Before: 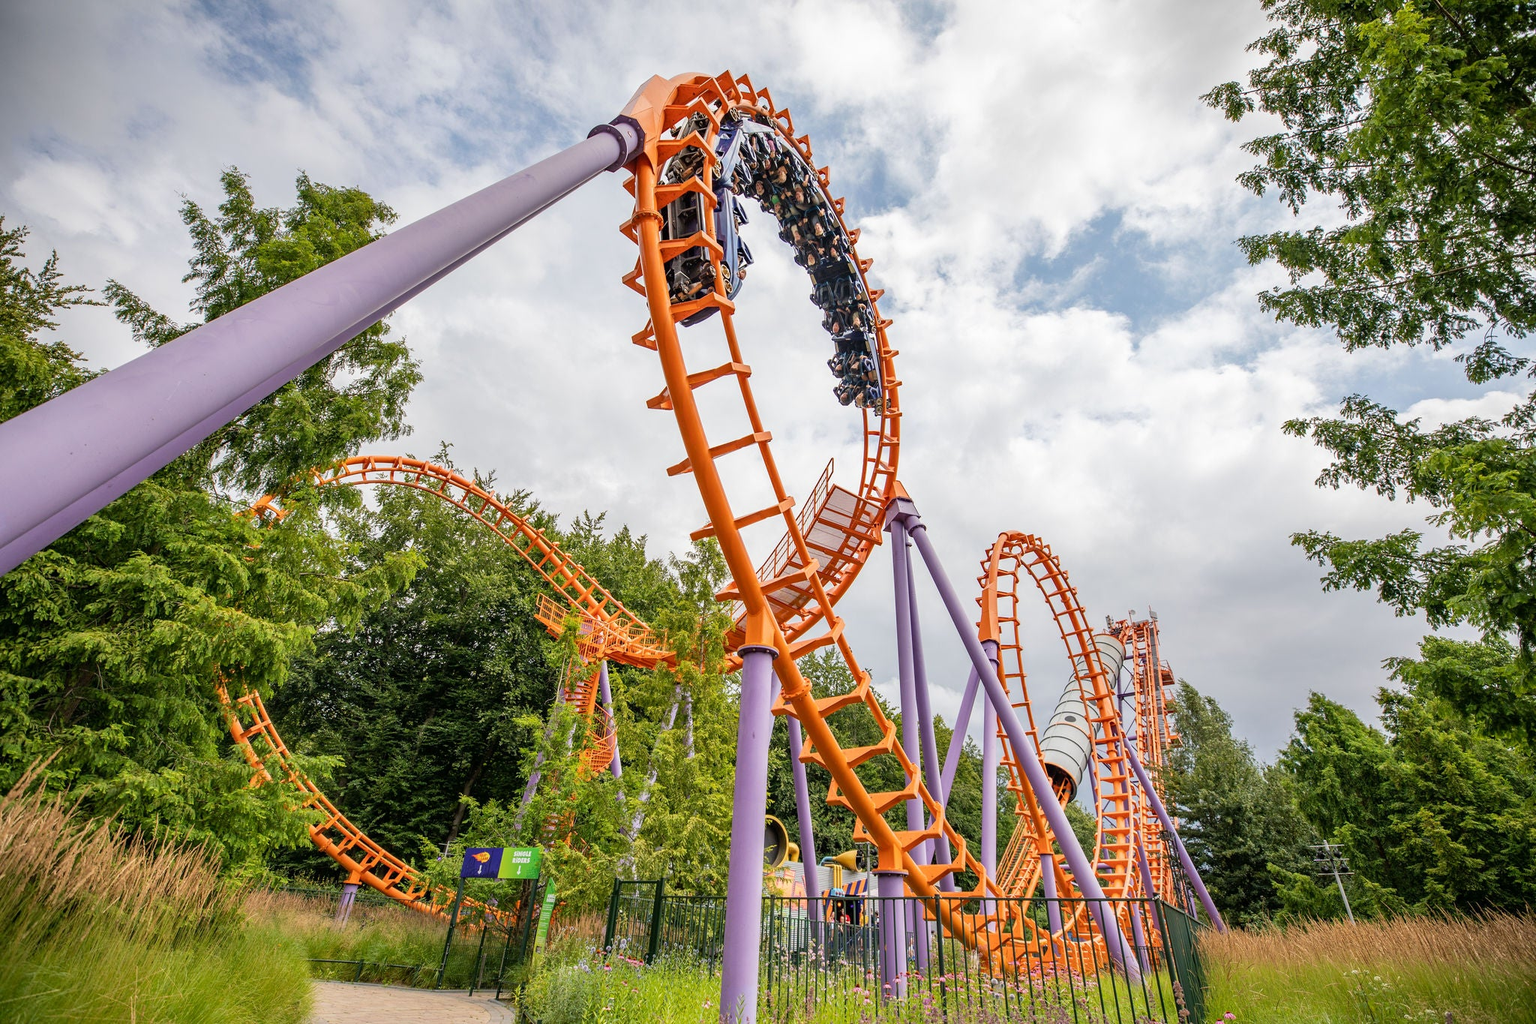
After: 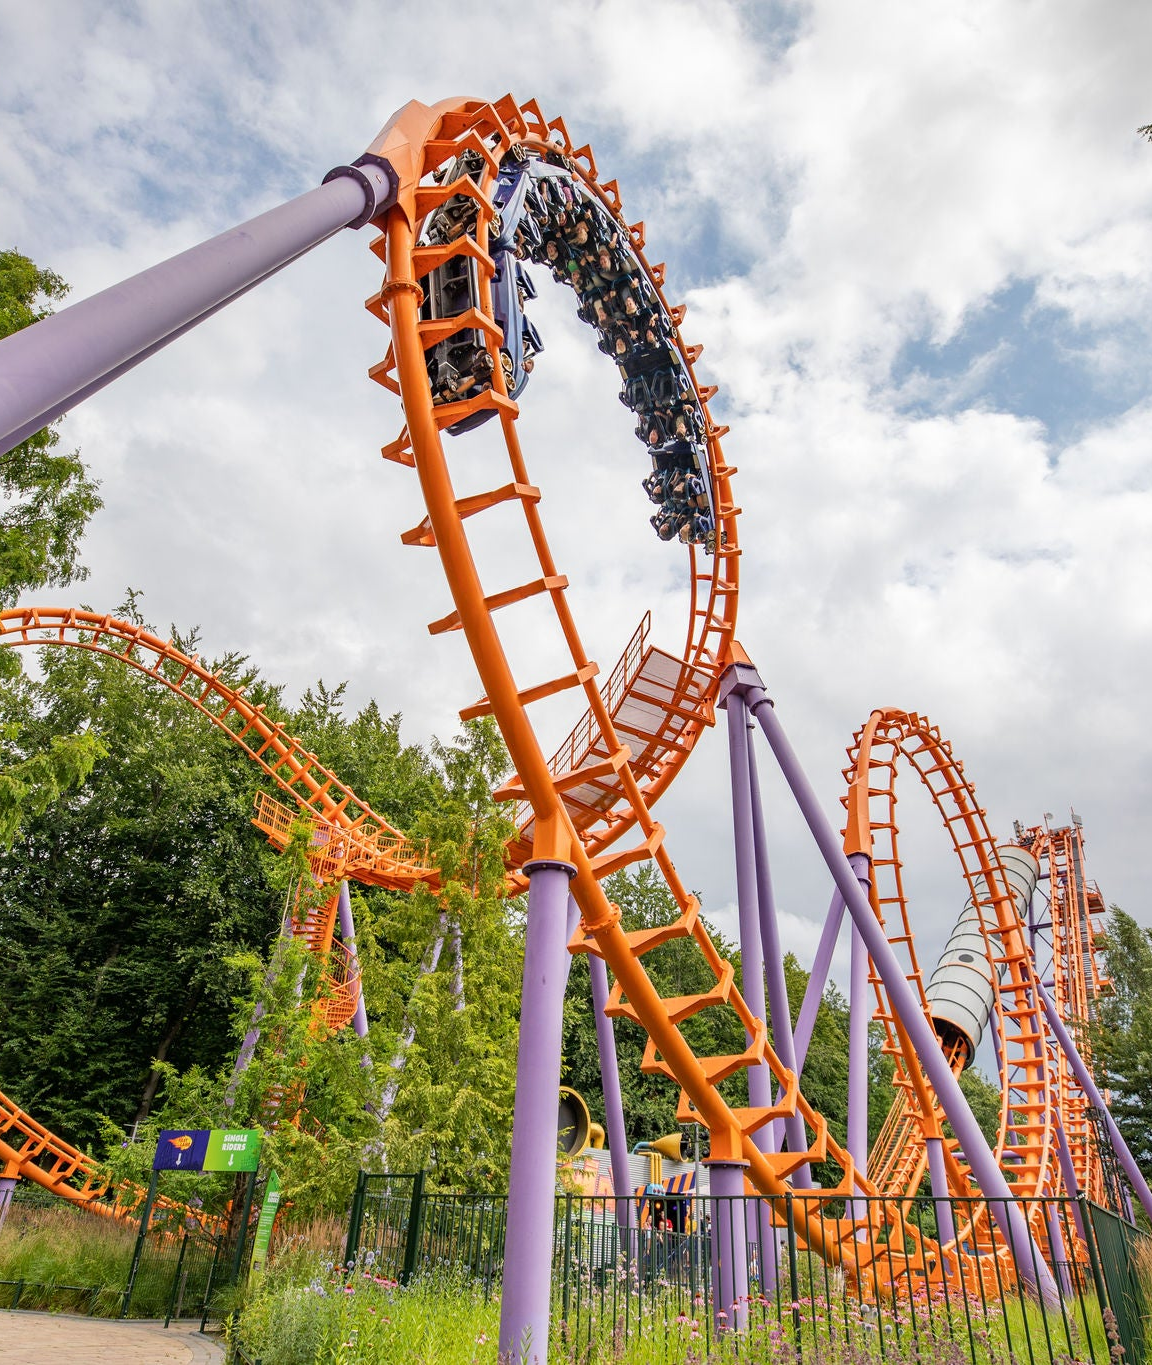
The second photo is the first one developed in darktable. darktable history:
exposure: compensate highlight preservation false
crop and rotate: left 22.516%, right 21.234%
